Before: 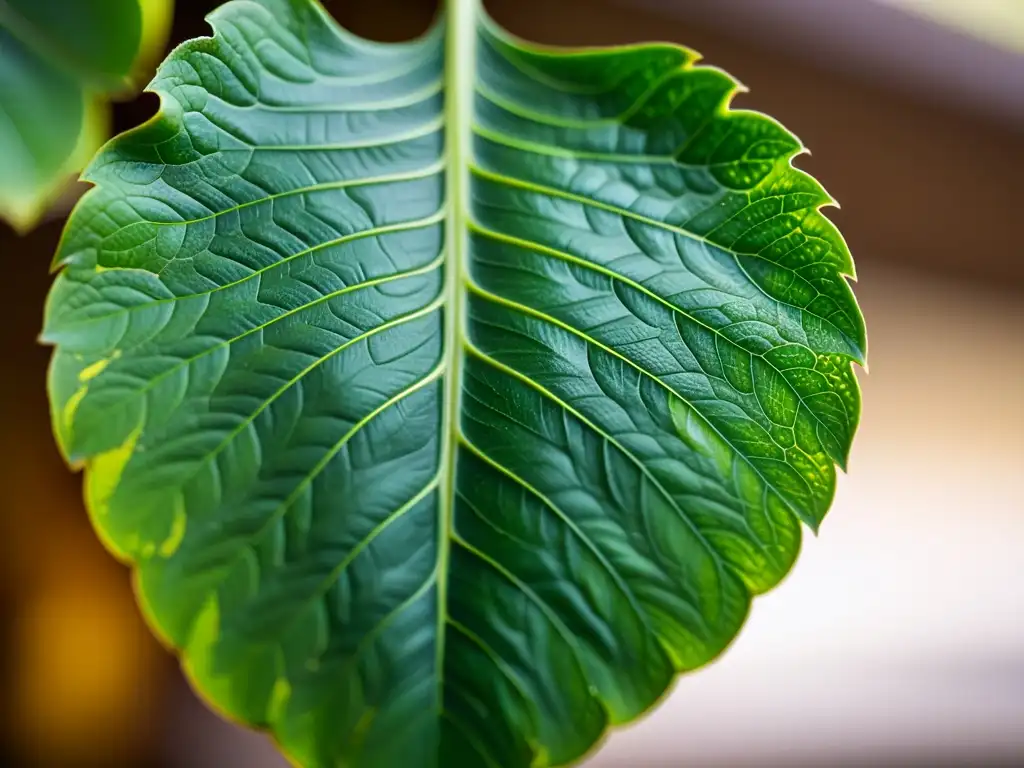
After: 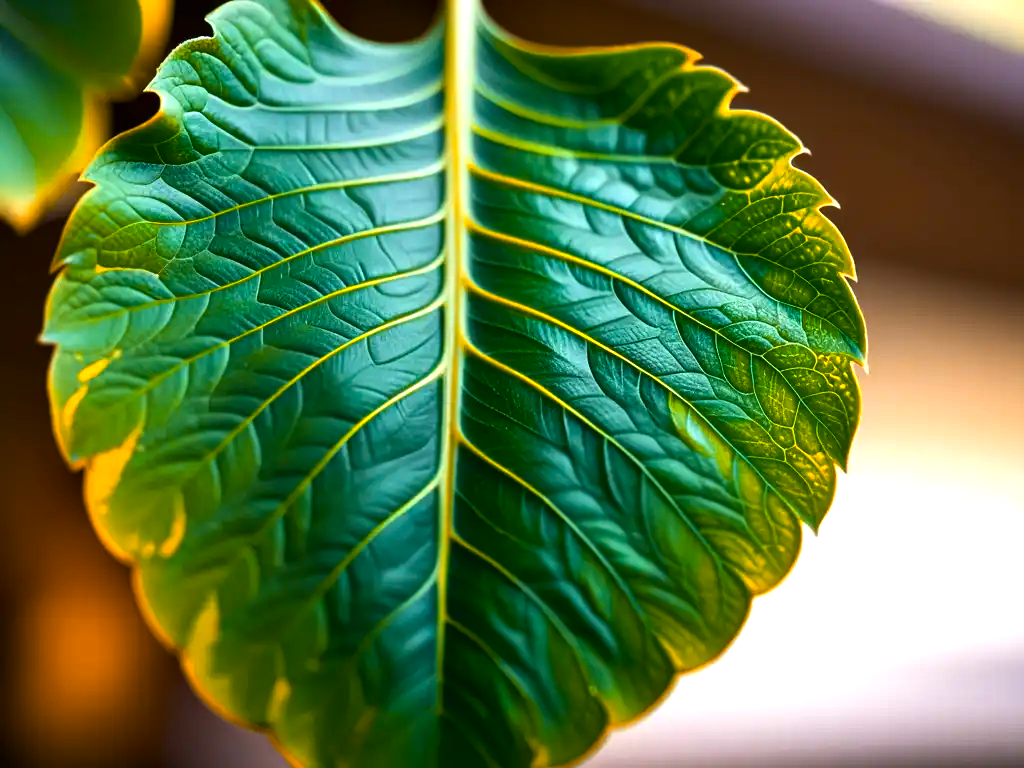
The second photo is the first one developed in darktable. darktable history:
color balance rgb: perceptual saturation grading › global saturation 30.46%, perceptual brilliance grading › global brilliance 15.165%, perceptual brilliance grading › shadows -34.427%, global vibrance 19.014%
color zones: curves: ch2 [(0, 0.5) (0.143, 0.5) (0.286, 0.416) (0.429, 0.5) (0.571, 0.5) (0.714, 0.5) (0.857, 0.5) (1, 0.5)]
